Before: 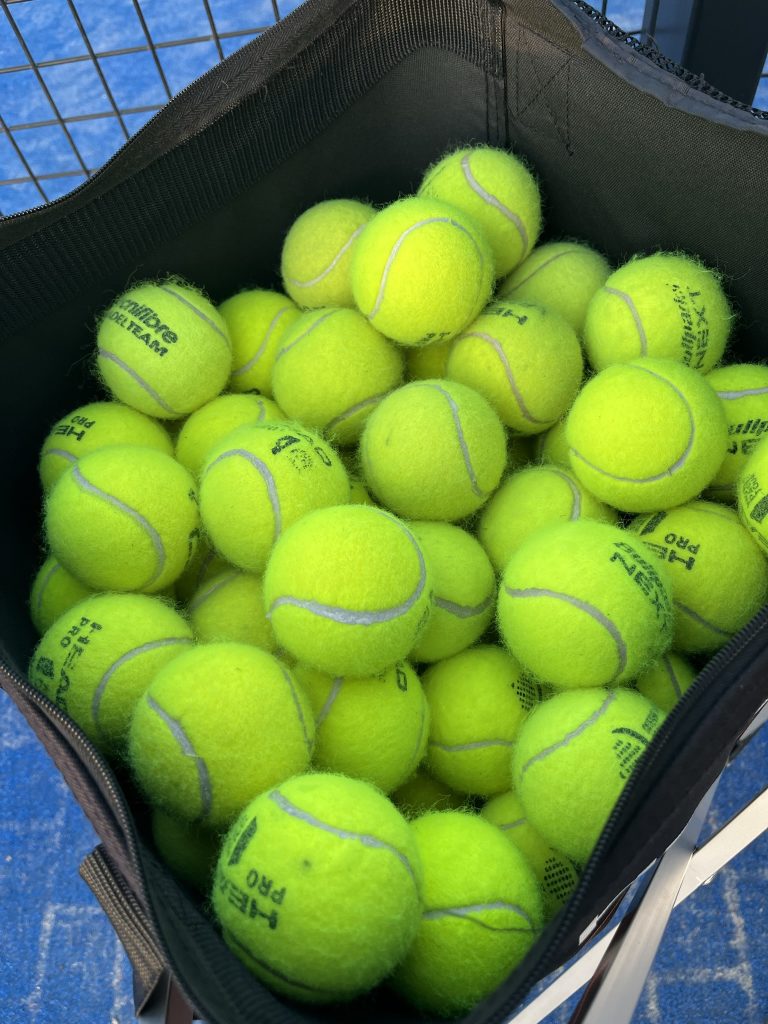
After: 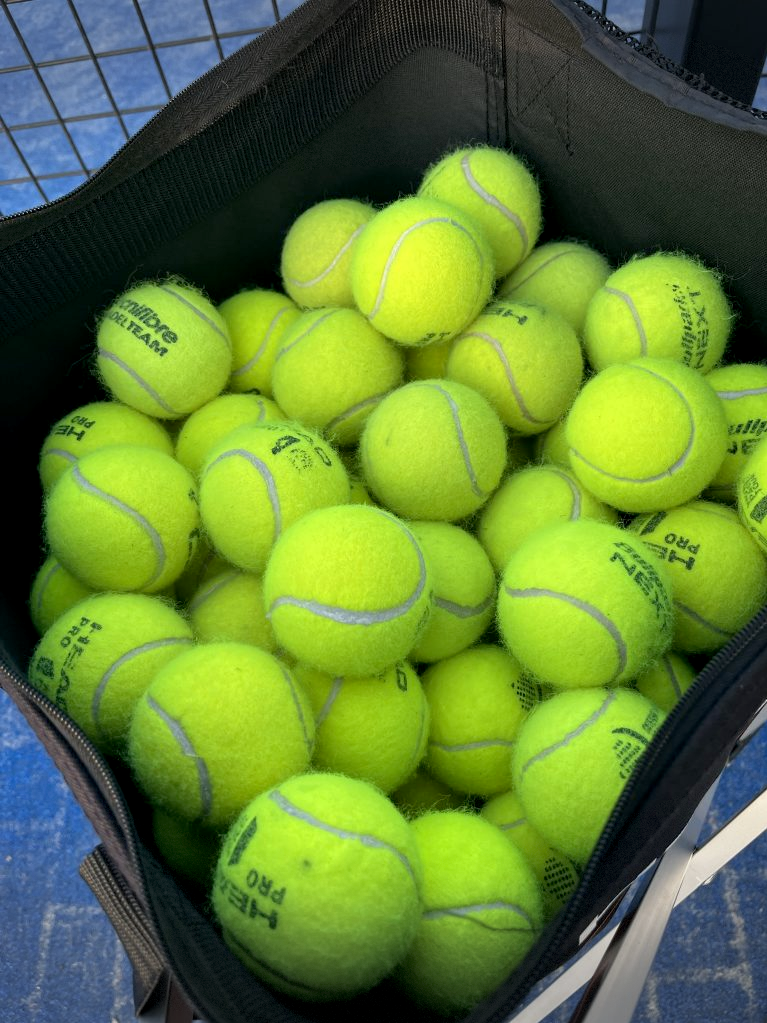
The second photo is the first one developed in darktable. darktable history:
crop and rotate: left 0.126%
exposure: black level correction 0.004, exposure 0.014 EV, compensate highlight preservation false
vignetting: fall-off start 100%, brightness -0.406, saturation -0.3, width/height ratio 1.324, dithering 8-bit output, unbound false
